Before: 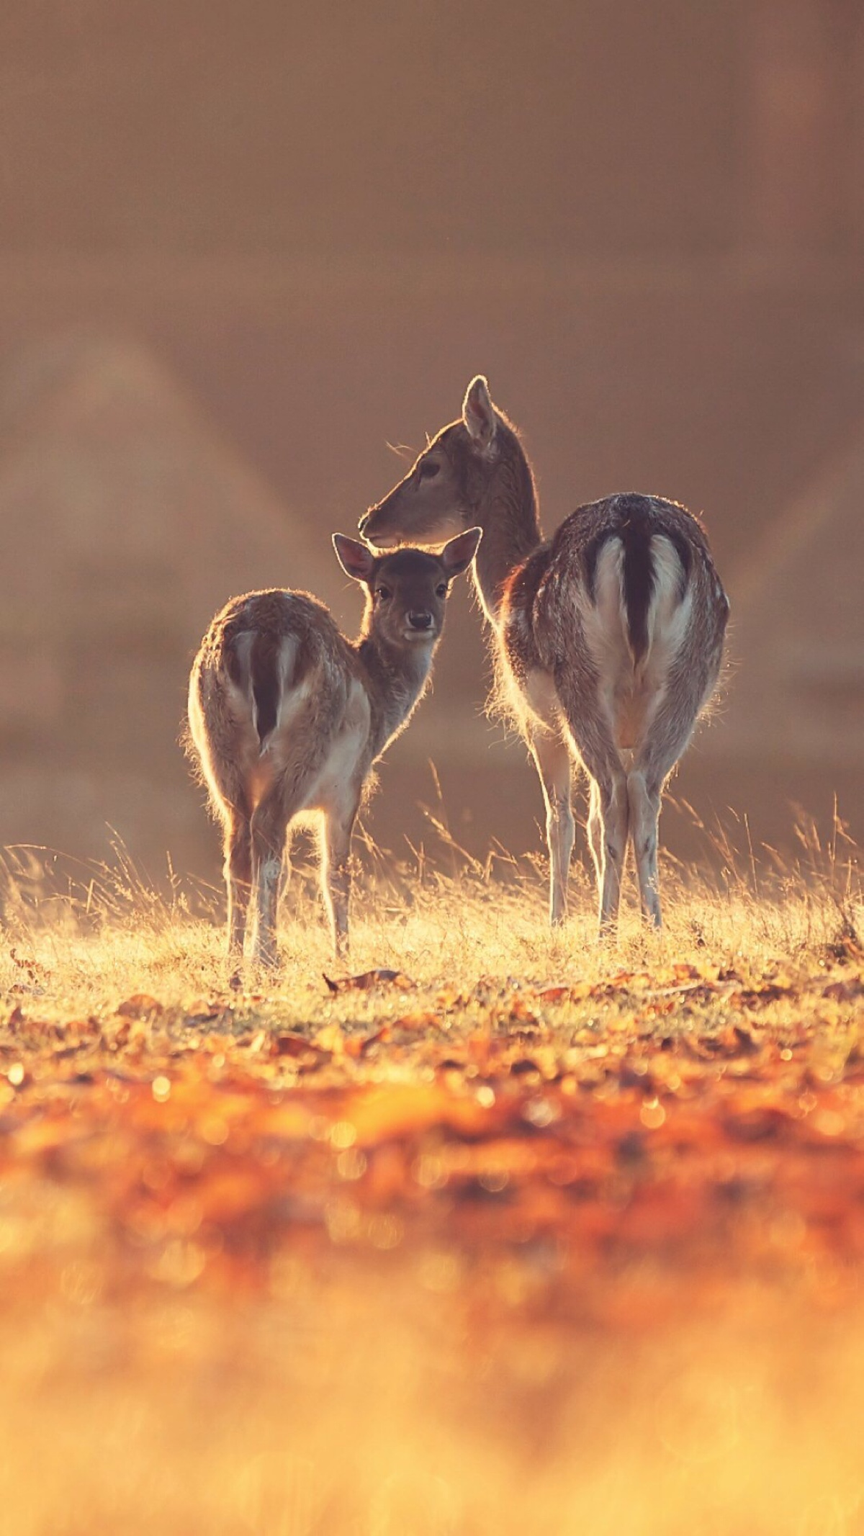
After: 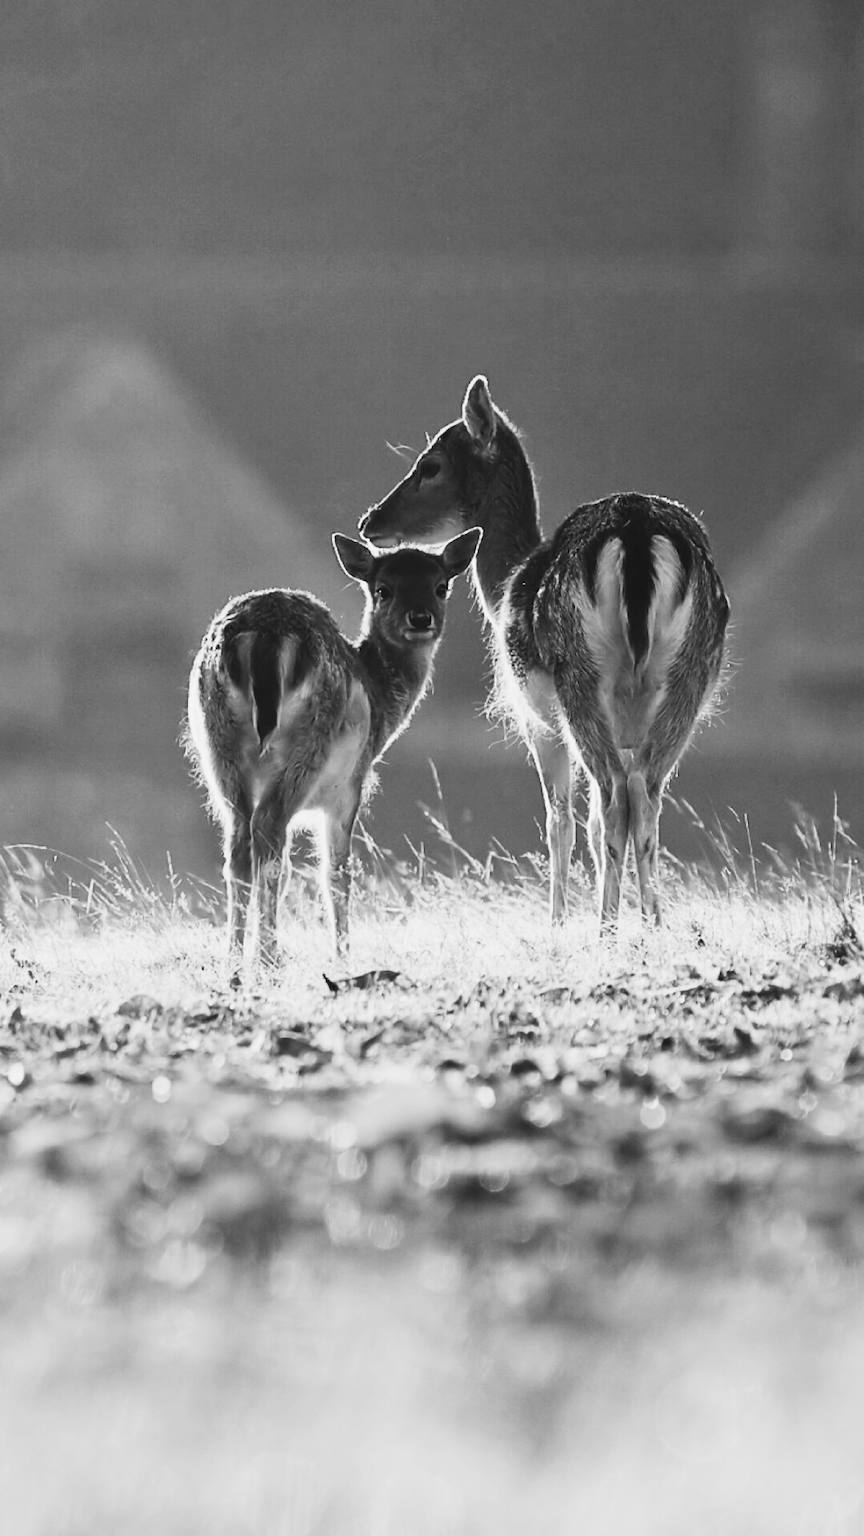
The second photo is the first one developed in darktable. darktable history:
monochrome: on, module defaults
color balance: contrast -15%
contrast brightness saturation: contrast 0.28
tone curve: curves: ch0 [(0, 0) (0.003, 0.025) (0.011, 0.025) (0.025, 0.025) (0.044, 0.026) (0.069, 0.033) (0.1, 0.053) (0.136, 0.078) (0.177, 0.108) (0.224, 0.153) (0.277, 0.213) (0.335, 0.286) (0.399, 0.372) (0.468, 0.467) (0.543, 0.565) (0.623, 0.675) (0.709, 0.775) (0.801, 0.863) (0.898, 0.936) (1, 1)], preserve colors none
shadows and highlights: shadows 32, highlights -32, soften with gaussian
